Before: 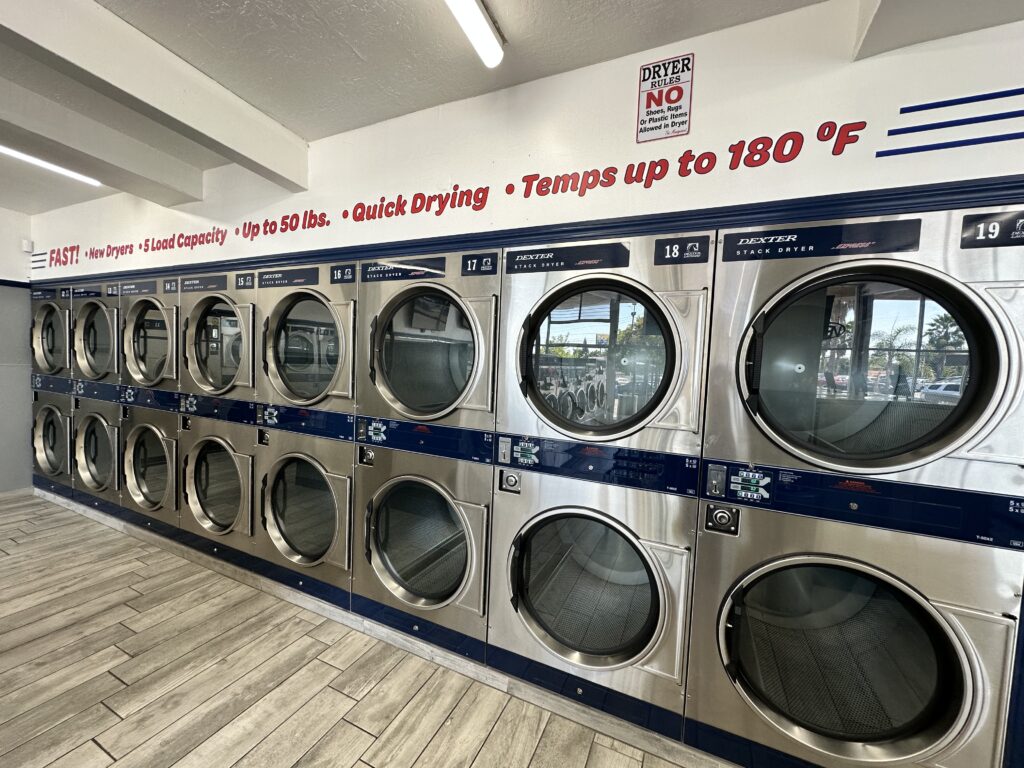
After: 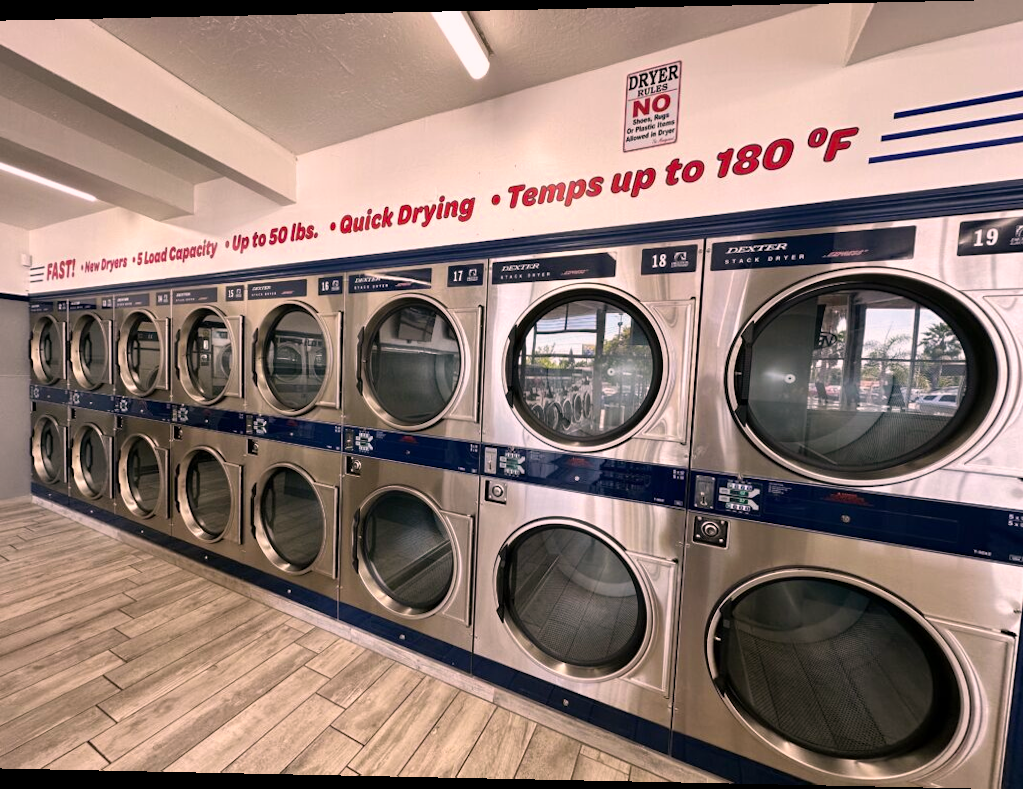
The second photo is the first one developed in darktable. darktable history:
haze removal: strength 0.02, distance 0.25, compatibility mode true, adaptive false
rotate and perspective: lens shift (horizontal) -0.055, automatic cropping off
color correction: highlights a* 14.52, highlights b* 4.84
